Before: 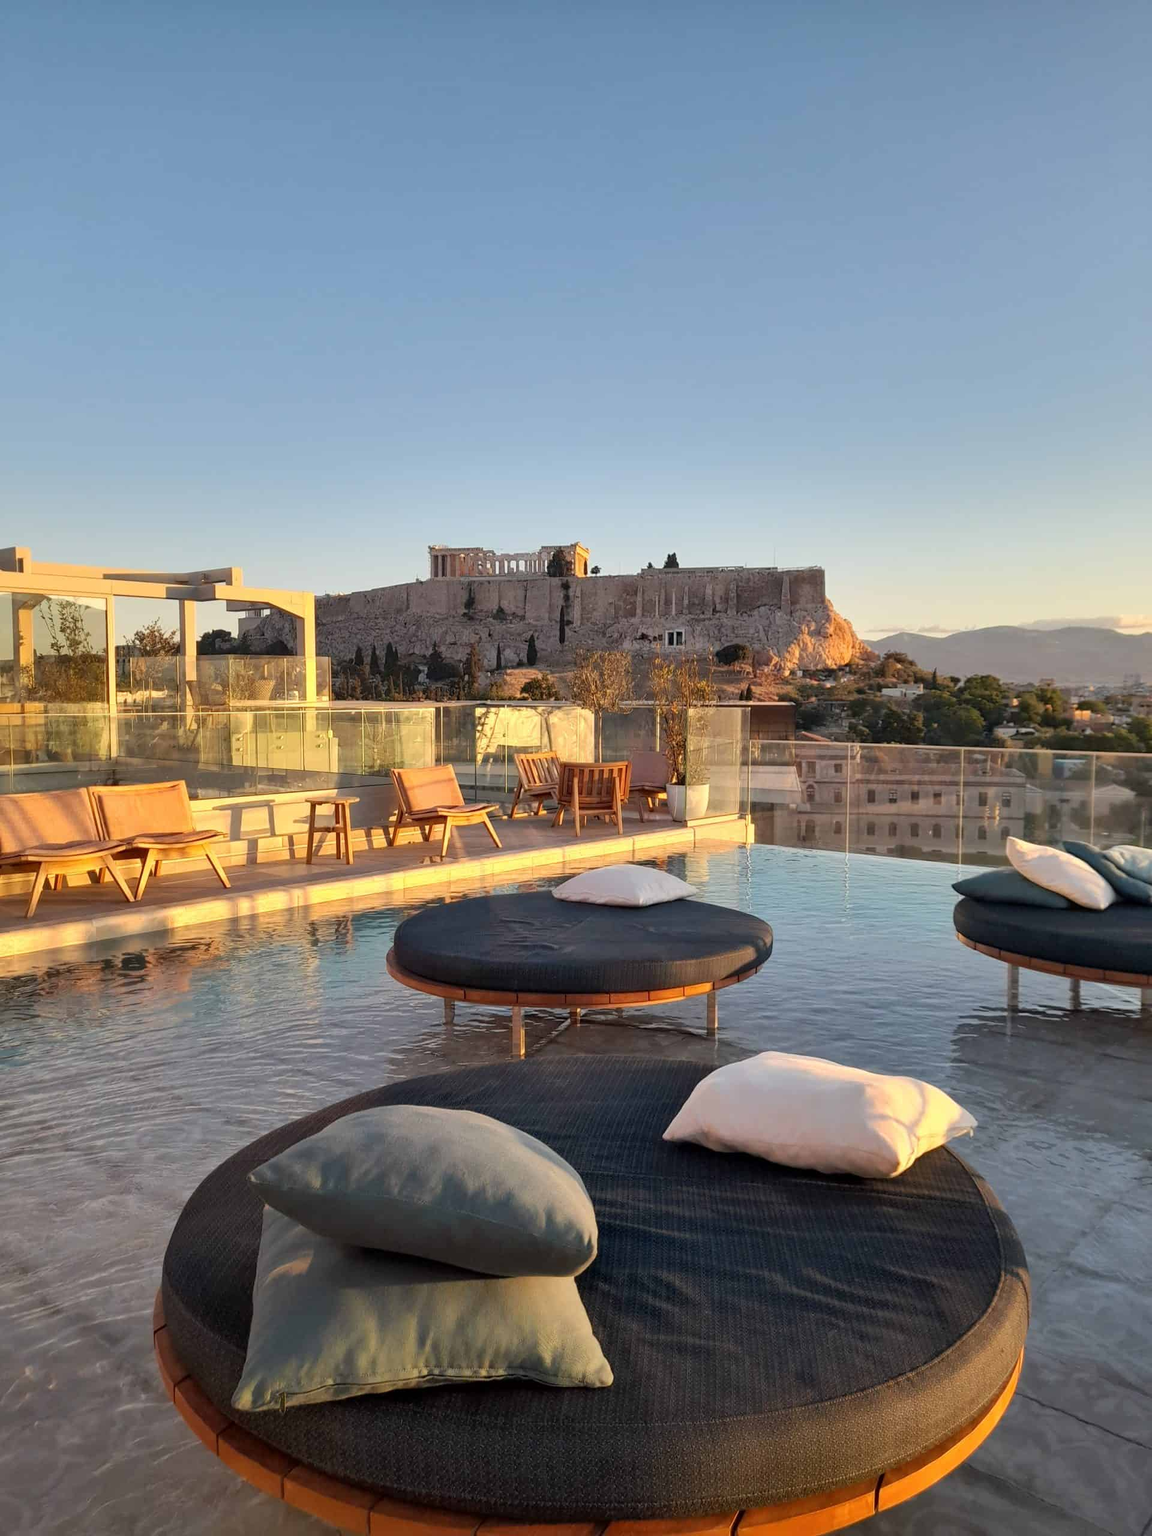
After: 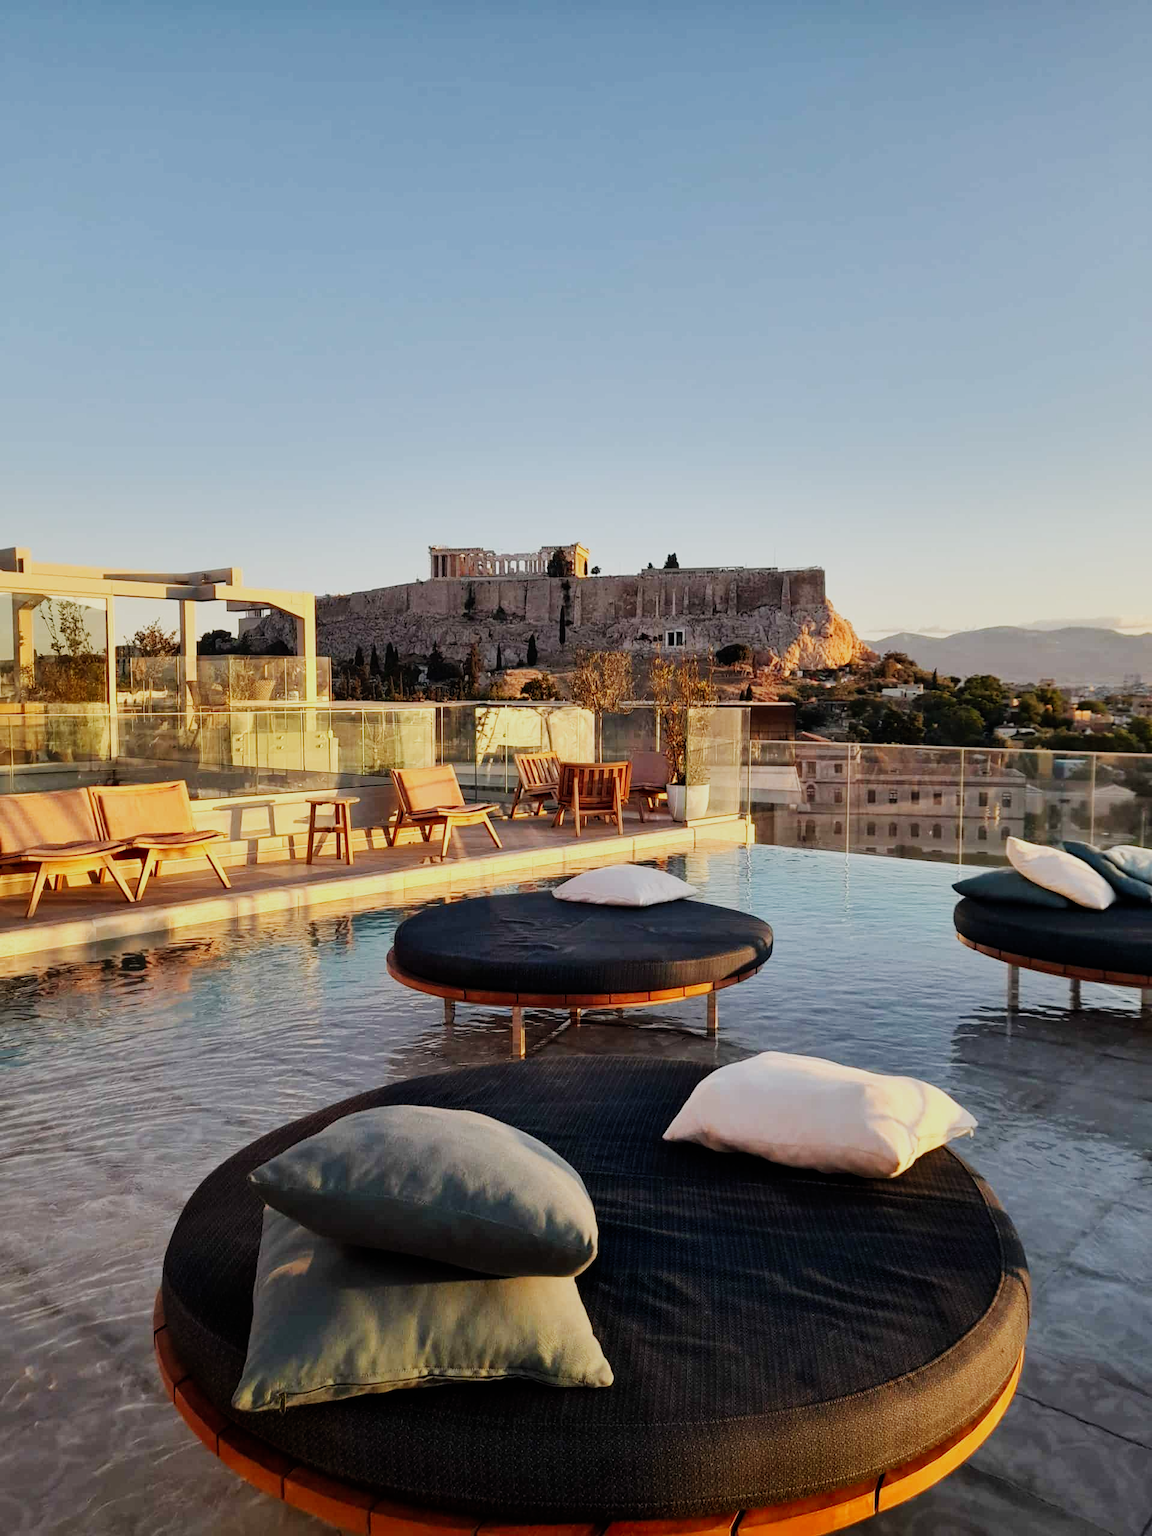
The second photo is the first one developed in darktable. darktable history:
white balance: emerald 1
sigmoid: contrast 1.7, skew -0.2, preserve hue 0%, red attenuation 0.1, red rotation 0.035, green attenuation 0.1, green rotation -0.017, blue attenuation 0.15, blue rotation -0.052, base primaries Rec2020
